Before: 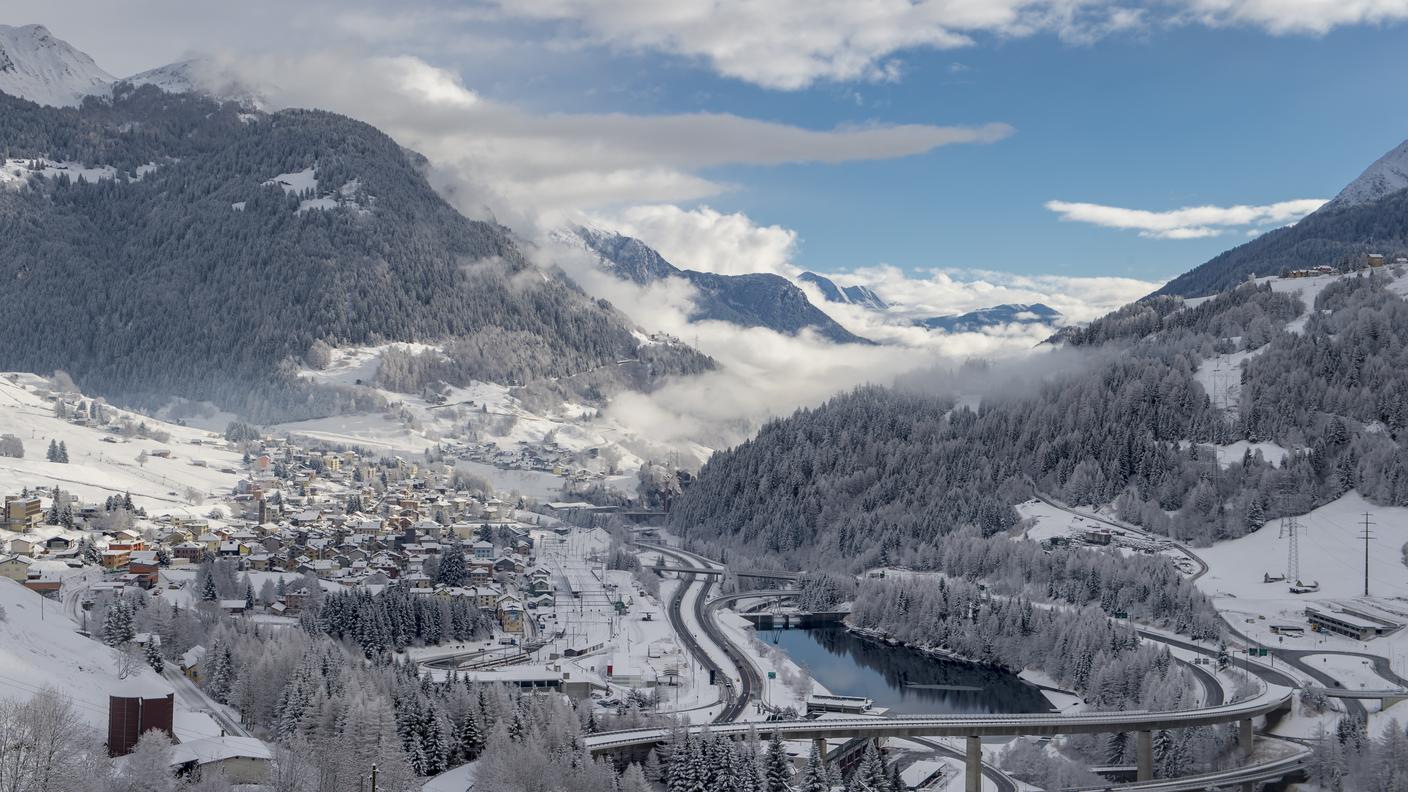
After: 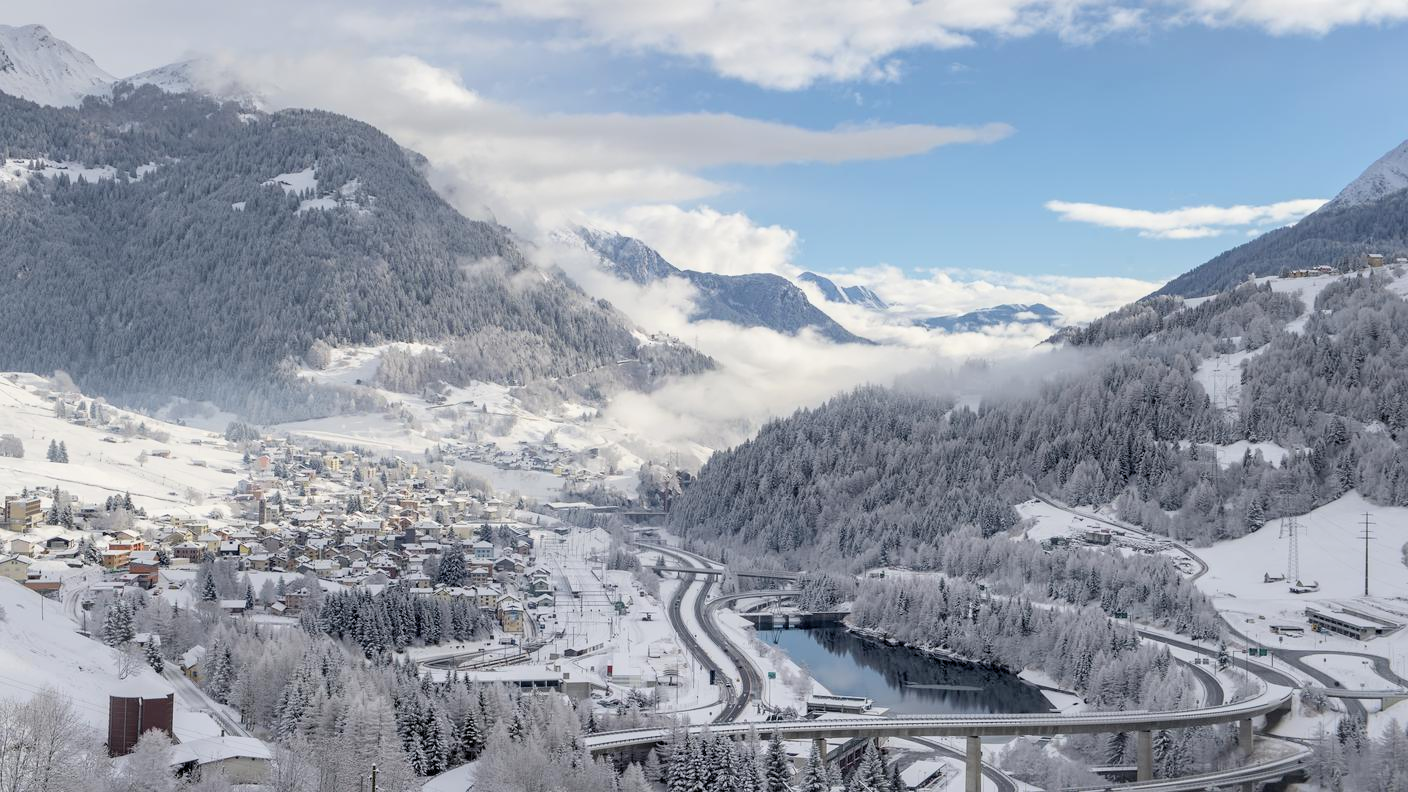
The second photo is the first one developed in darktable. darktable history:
contrast brightness saturation: contrast 0.136, brightness 0.227
levels: mode automatic
exposure: black level correction 0.001, compensate highlight preservation false
